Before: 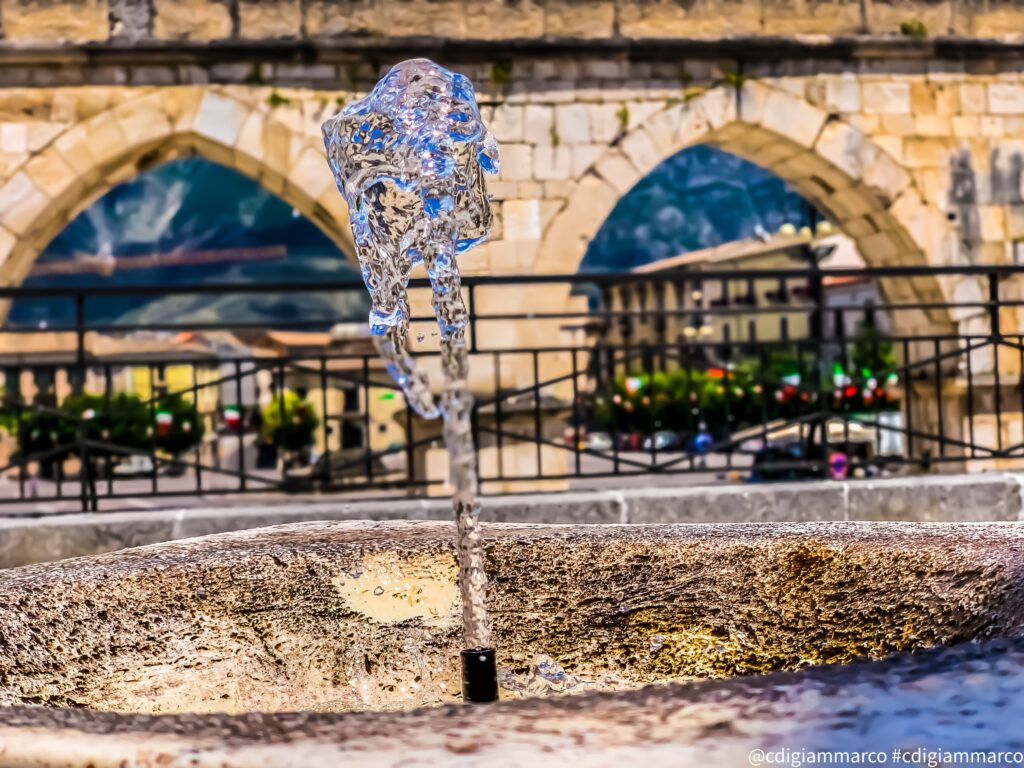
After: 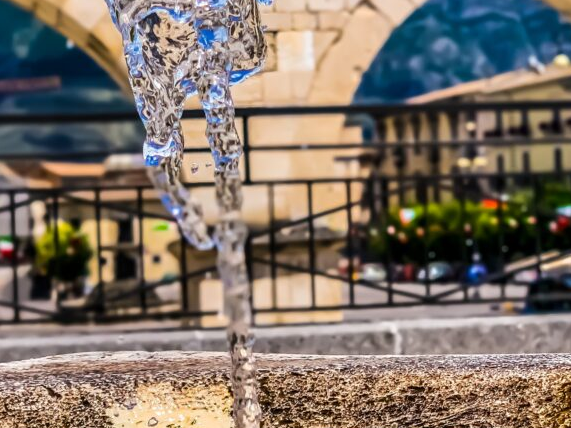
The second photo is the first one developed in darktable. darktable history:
crop and rotate: left 22.13%, top 22.054%, right 22.026%, bottom 22.102%
color zones: curves: ch2 [(0, 0.5) (0.143, 0.5) (0.286, 0.489) (0.415, 0.421) (0.571, 0.5) (0.714, 0.5) (0.857, 0.5) (1, 0.5)]
